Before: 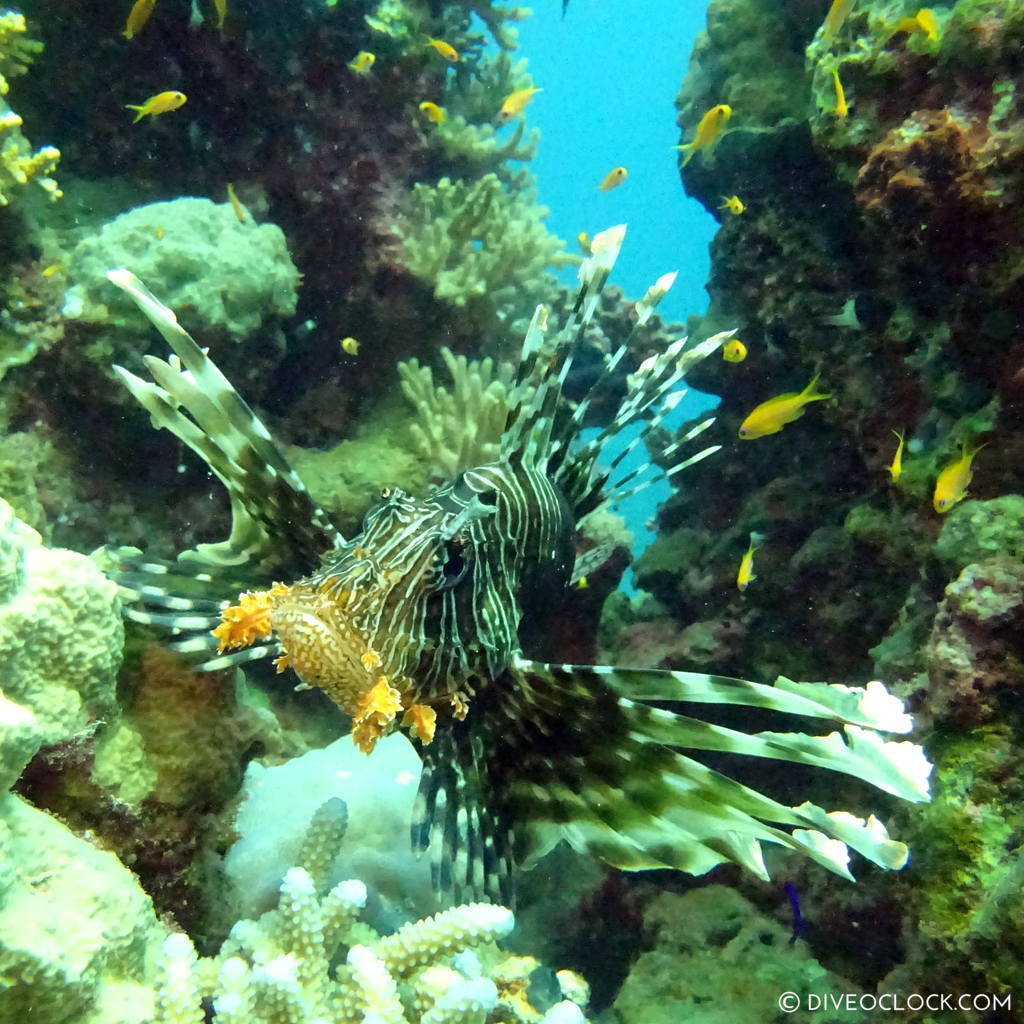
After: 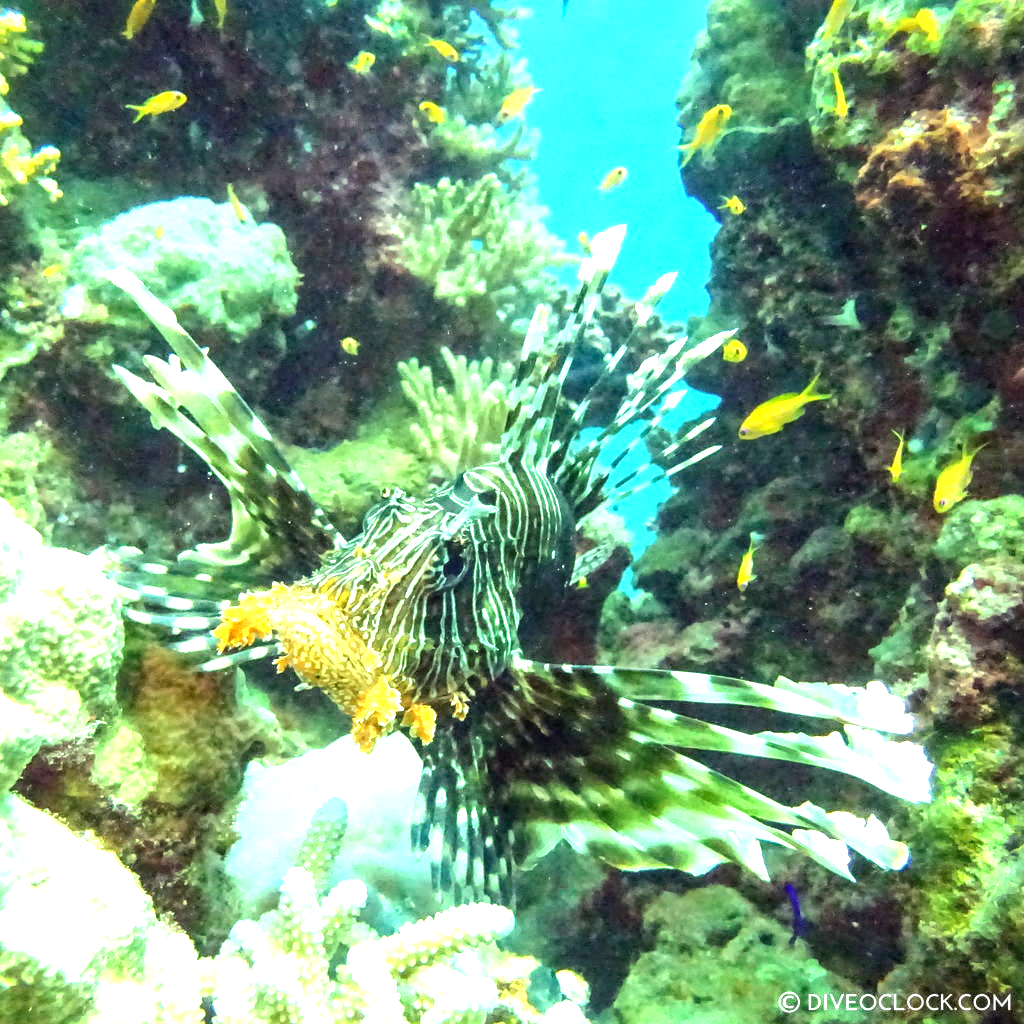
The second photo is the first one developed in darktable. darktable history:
local contrast: on, module defaults
exposure: black level correction 0, exposure 1.379 EV, compensate exposure bias true, compensate highlight preservation false
